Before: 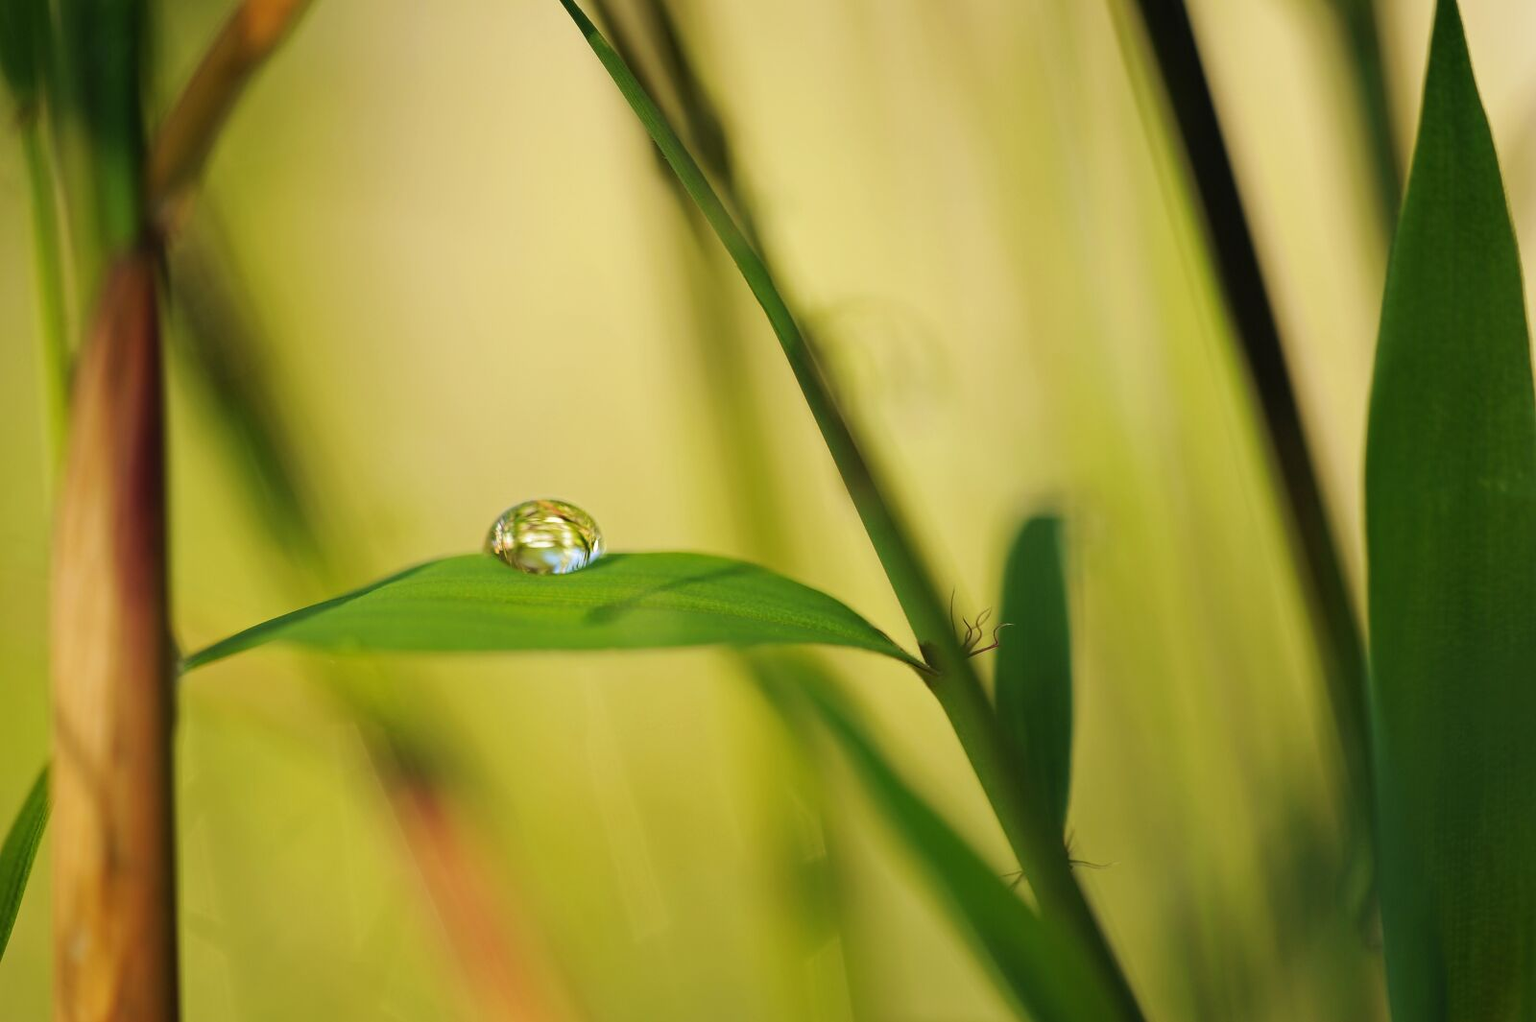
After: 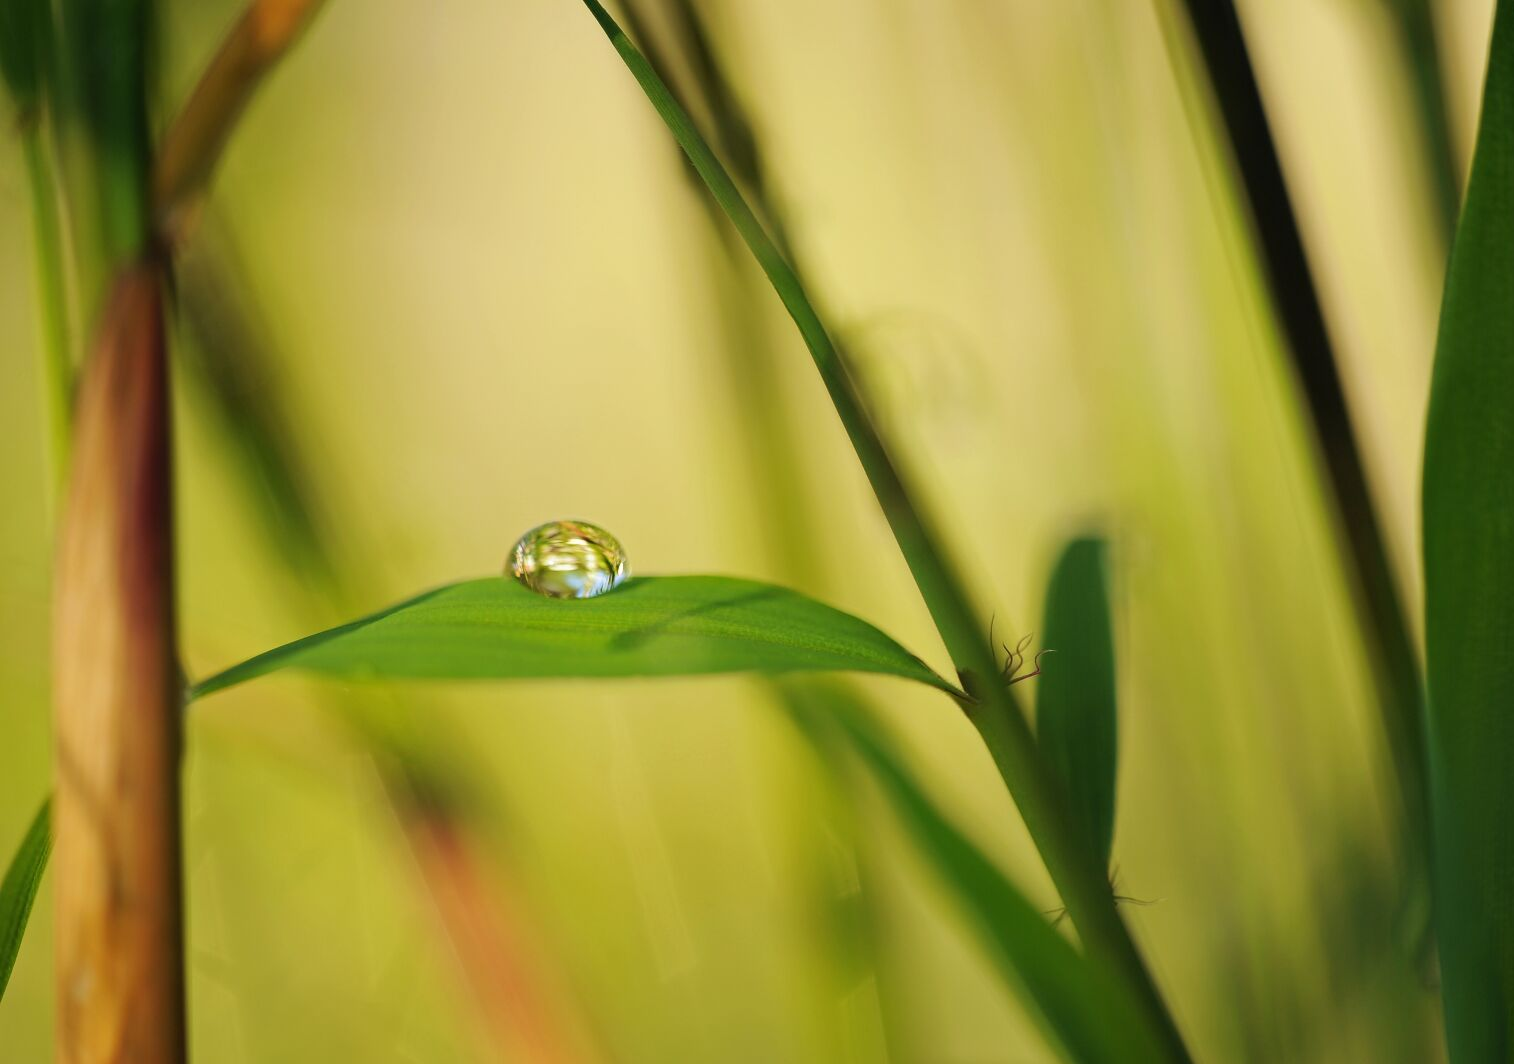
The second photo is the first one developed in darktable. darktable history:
crop and rotate: left 0%, right 5.365%
